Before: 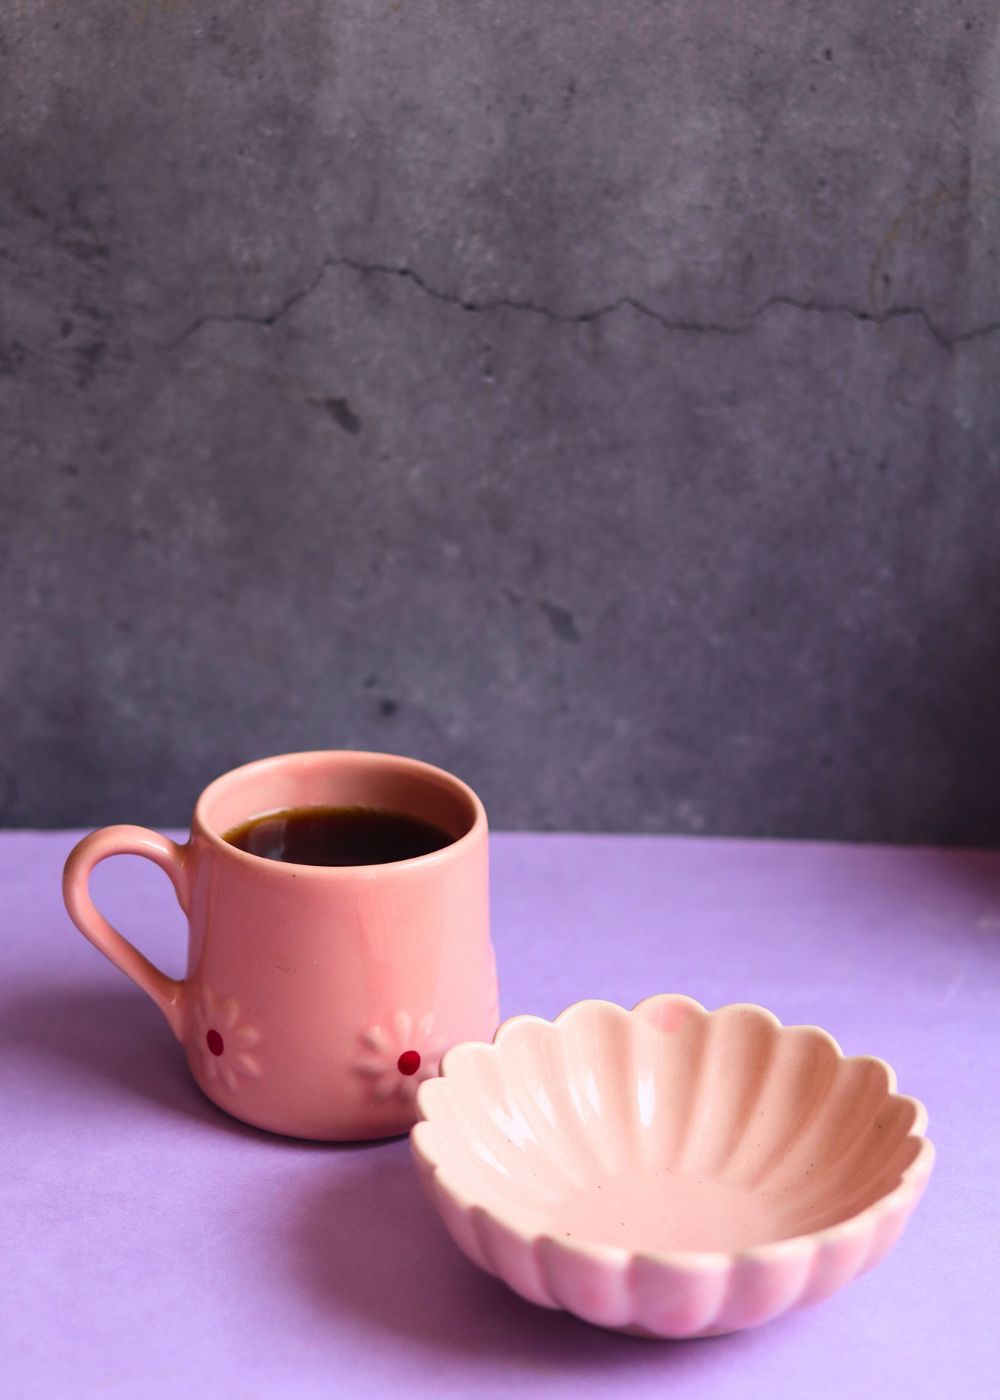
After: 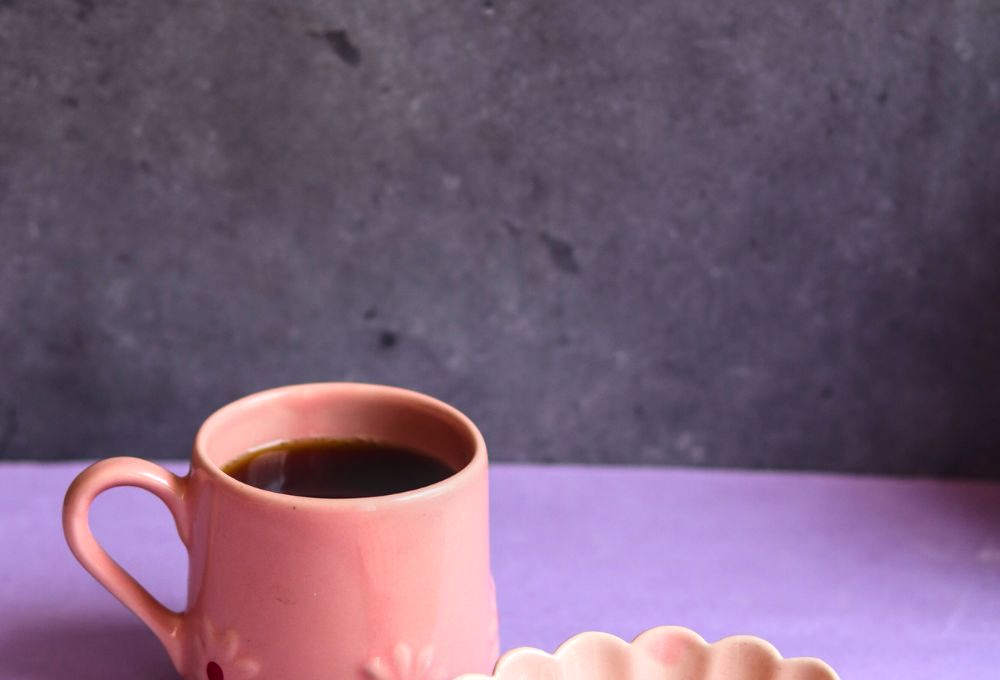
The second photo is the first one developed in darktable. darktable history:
local contrast: on, module defaults
crop and rotate: top 26.399%, bottom 24.997%
